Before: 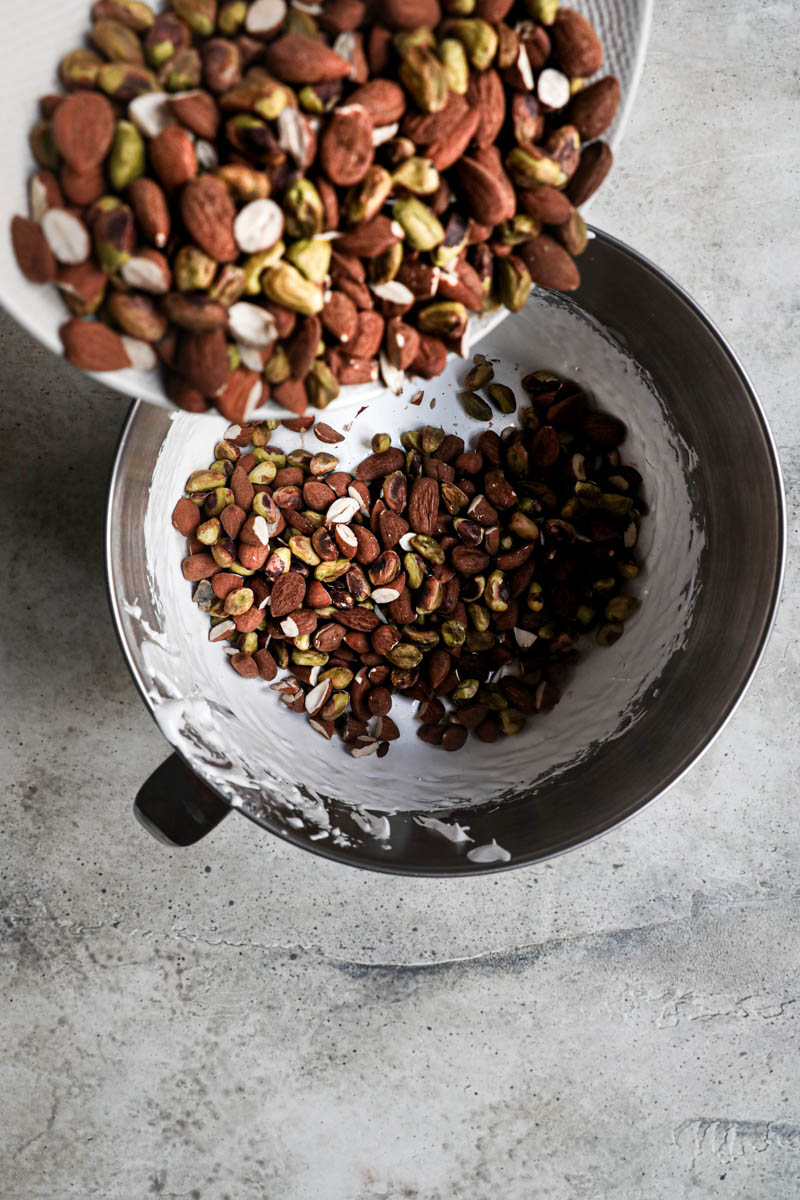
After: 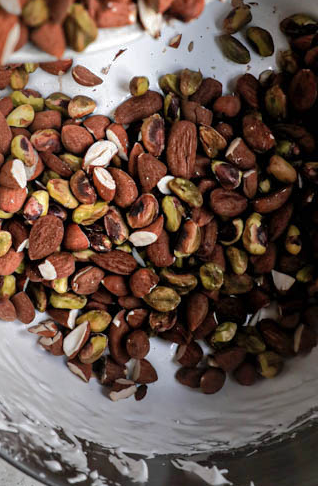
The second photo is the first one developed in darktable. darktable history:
crop: left 30.358%, top 29.766%, right 29.86%, bottom 29.659%
tone curve: curves: ch0 [(0, 0) (0.003, 0.003) (0.011, 0.012) (0.025, 0.026) (0.044, 0.046) (0.069, 0.072) (0.1, 0.104) (0.136, 0.141) (0.177, 0.184) (0.224, 0.233) (0.277, 0.288) (0.335, 0.348) (0.399, 0.414) (0.468, 0.486) (0.543, 0.564) (0.623, 0.647) (0.709, 0.736) (0.801, 0.831) (0.898, 0.921) (1, 1)], color space Lab, independent channels, preserve colors none
shadows and highlights: shadows 40.19, highlights -59.73
